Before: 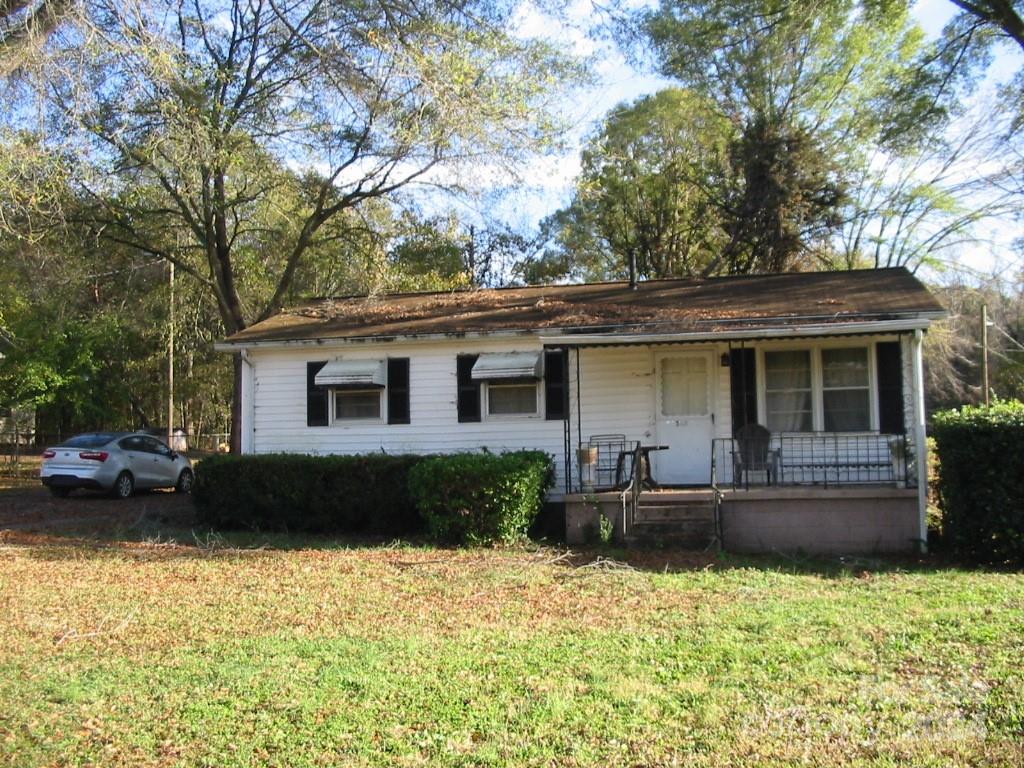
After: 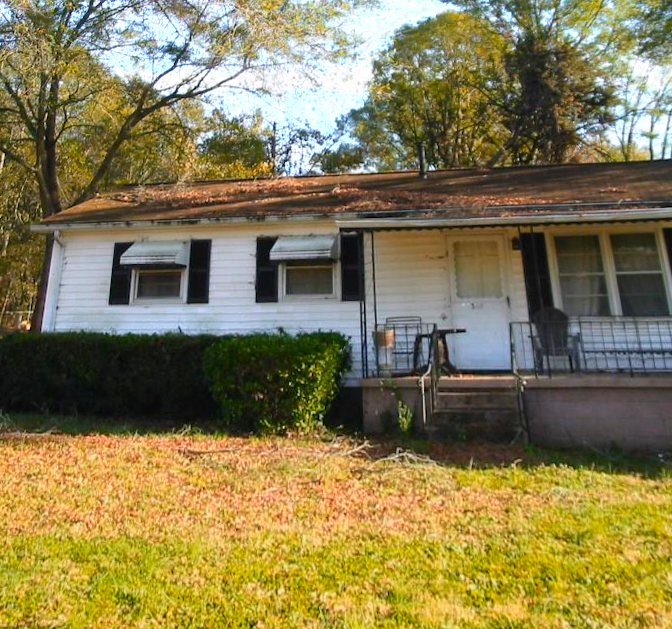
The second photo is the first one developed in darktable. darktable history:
rotate and perspective: rotation 0.72°, lens shift (vertical) -0.352, lens shift (horizontal) -0.051, crop left 0.152, crop right 0.859, crop top 0.019, crop bottom 0.964
white balance: emerald 1
color zones: curves: ch0 [(0.473, 0.374) (0.742, 0.784)]; ch1 [(0.354, 0.737) (0.742, 0.705)]; ch2 [(0.318, 0.421) (0.758, 0.532)]
crop: left 11.225%, top 5.381%, right 9.565%, bottom 10.314%
